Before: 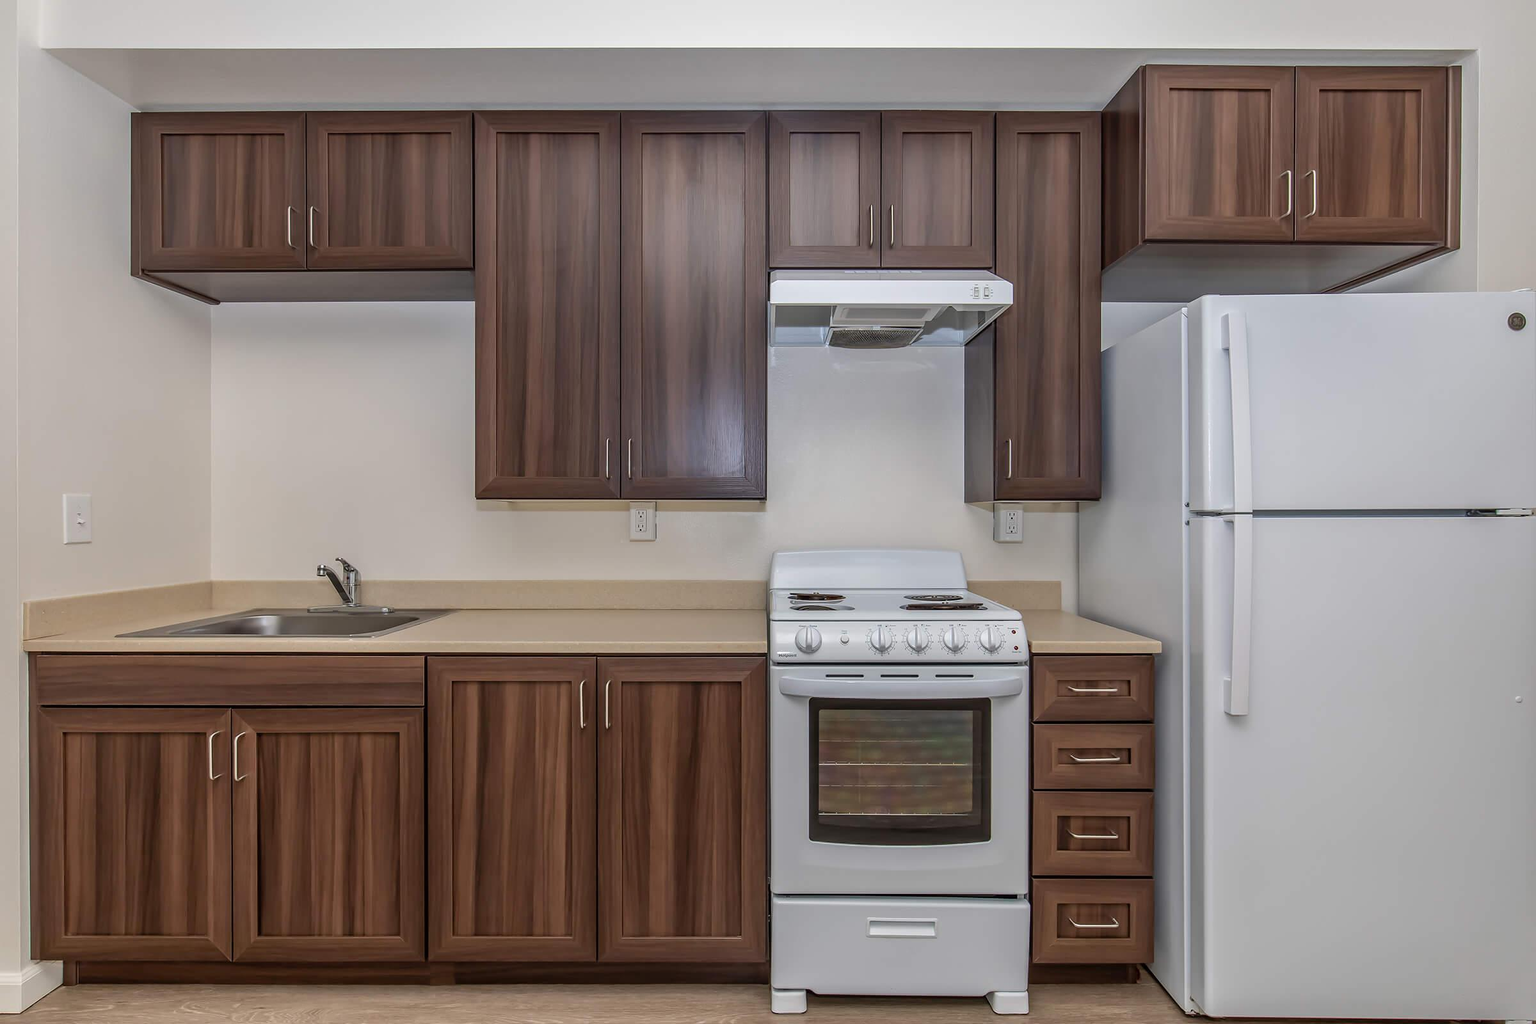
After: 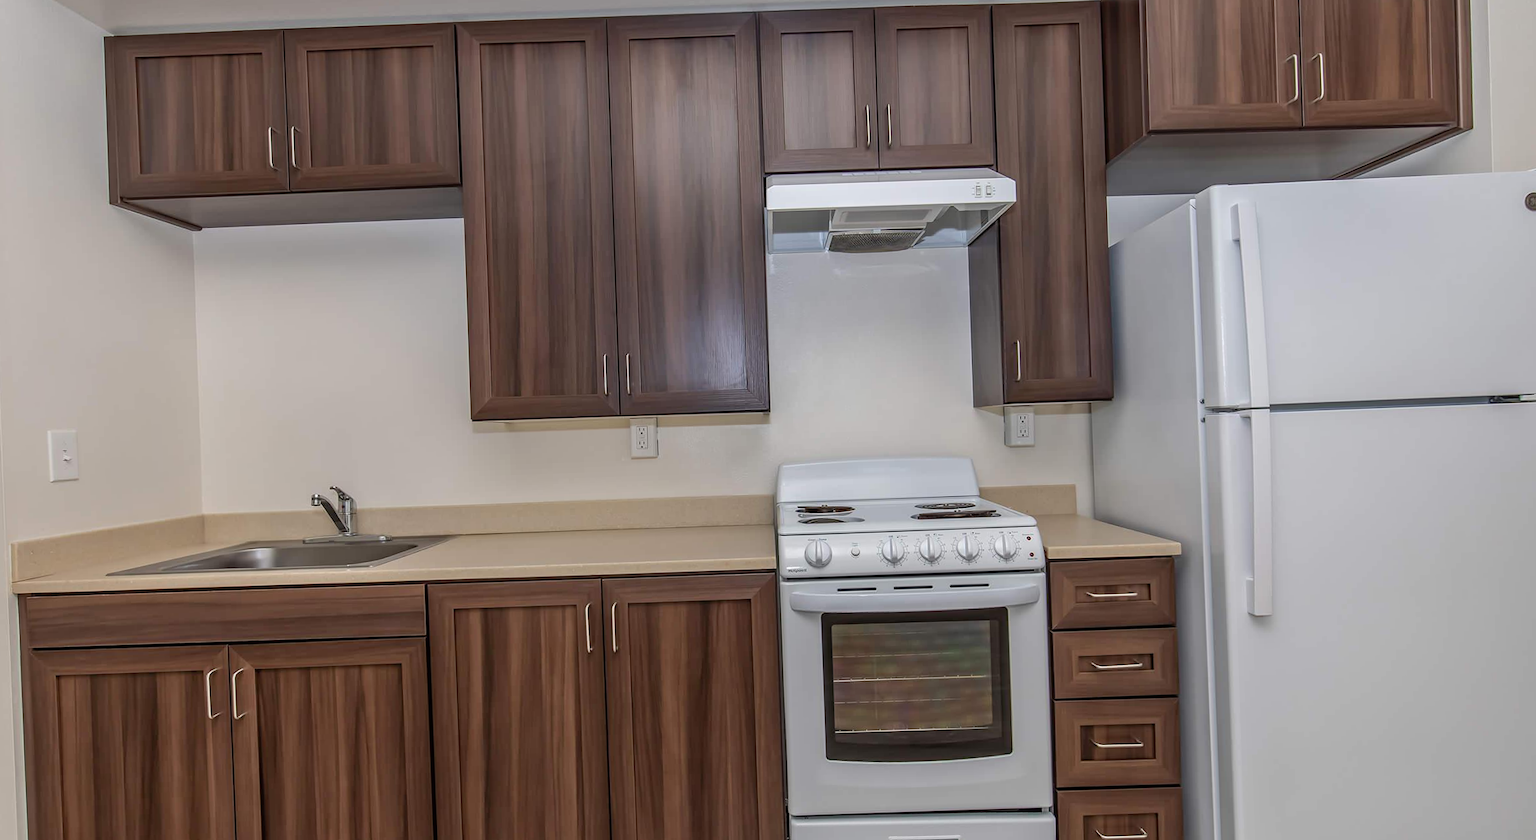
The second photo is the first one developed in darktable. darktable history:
rotate and perspective: rotation -2°, crop left 0.022, crop right 0.978, crop top 0.049, crop bottom 0.951
crop: top 7.625%, bottom 8.027%
